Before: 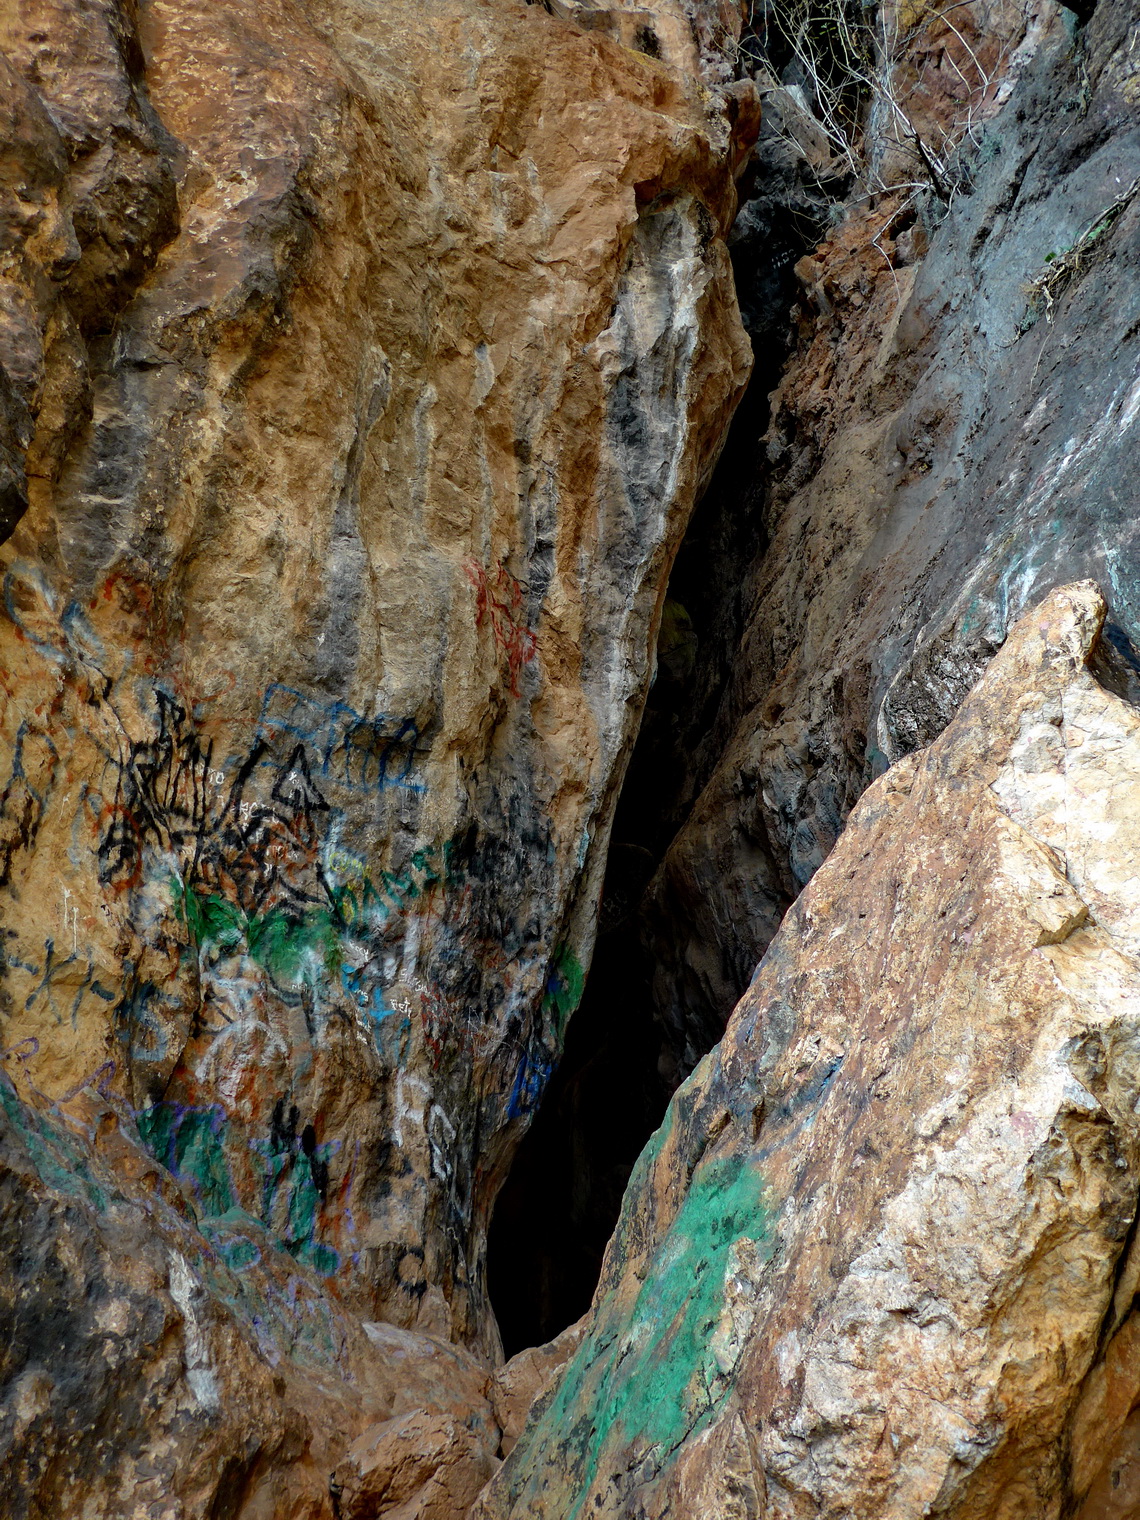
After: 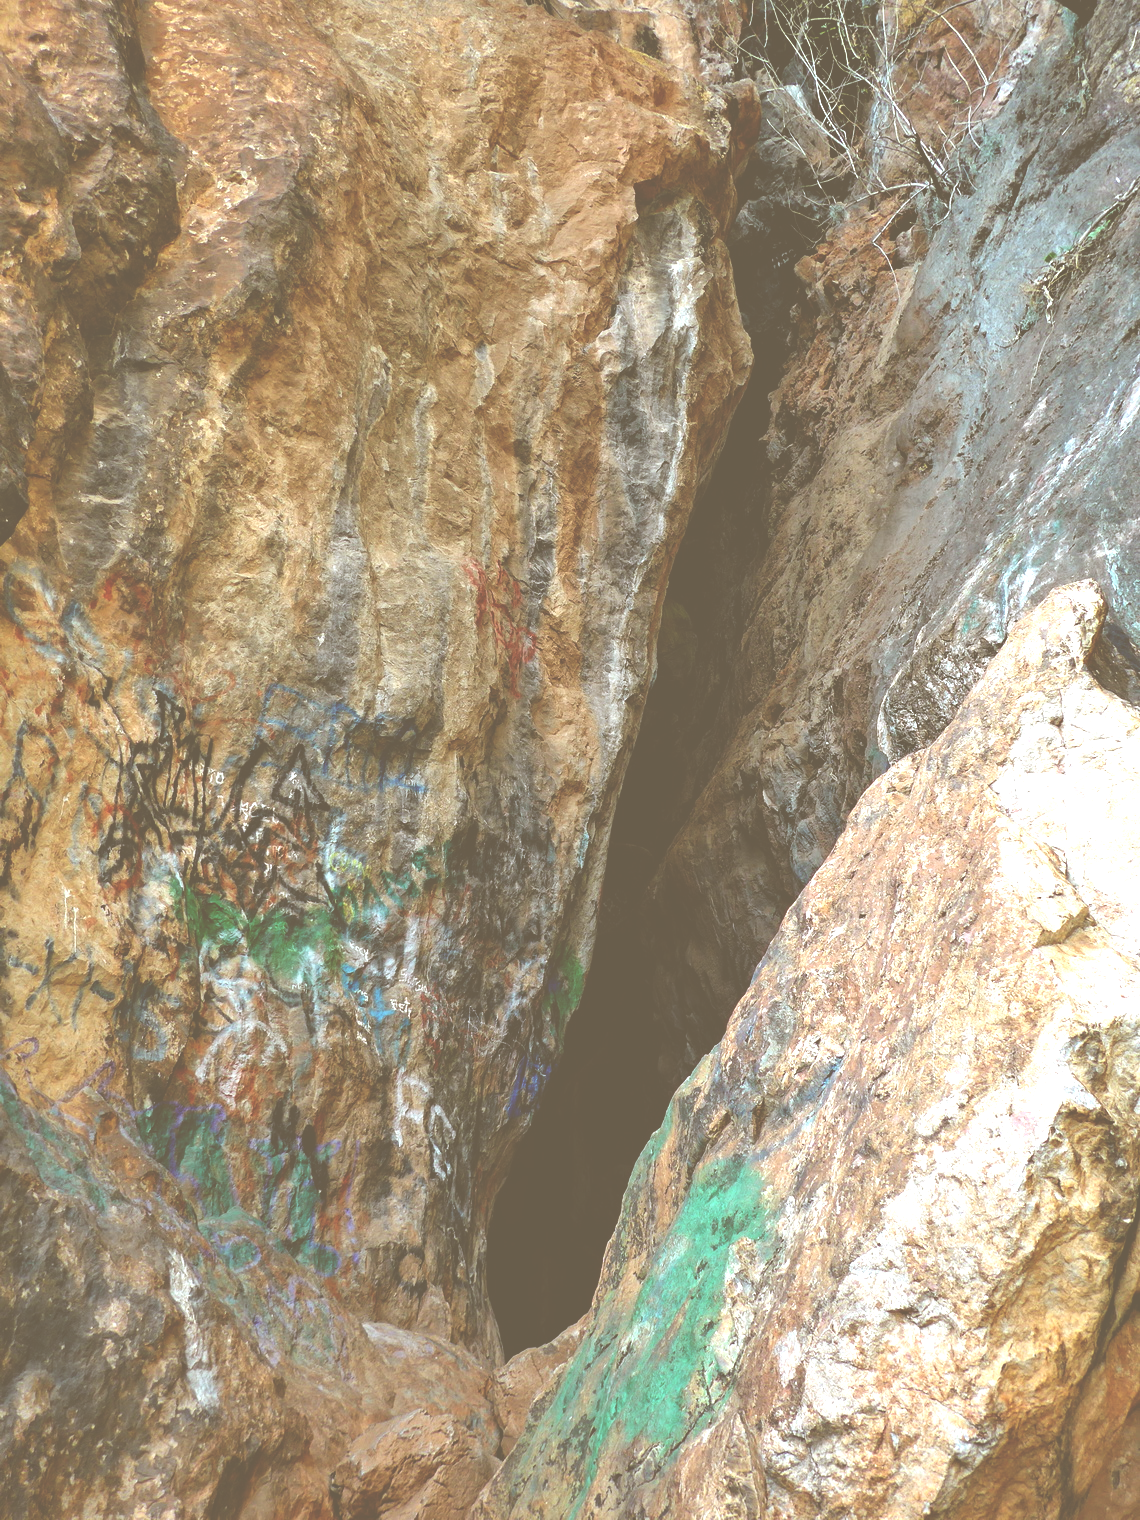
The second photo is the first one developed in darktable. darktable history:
exposure: black level correction -0.072, exposure 0.503 EV, compensate exposure bias true, compensate highlight preservation false
color correction: highlights a* -0.573, highlights b* 0.18, shadows a* 4.55, shadows b* 20.08
